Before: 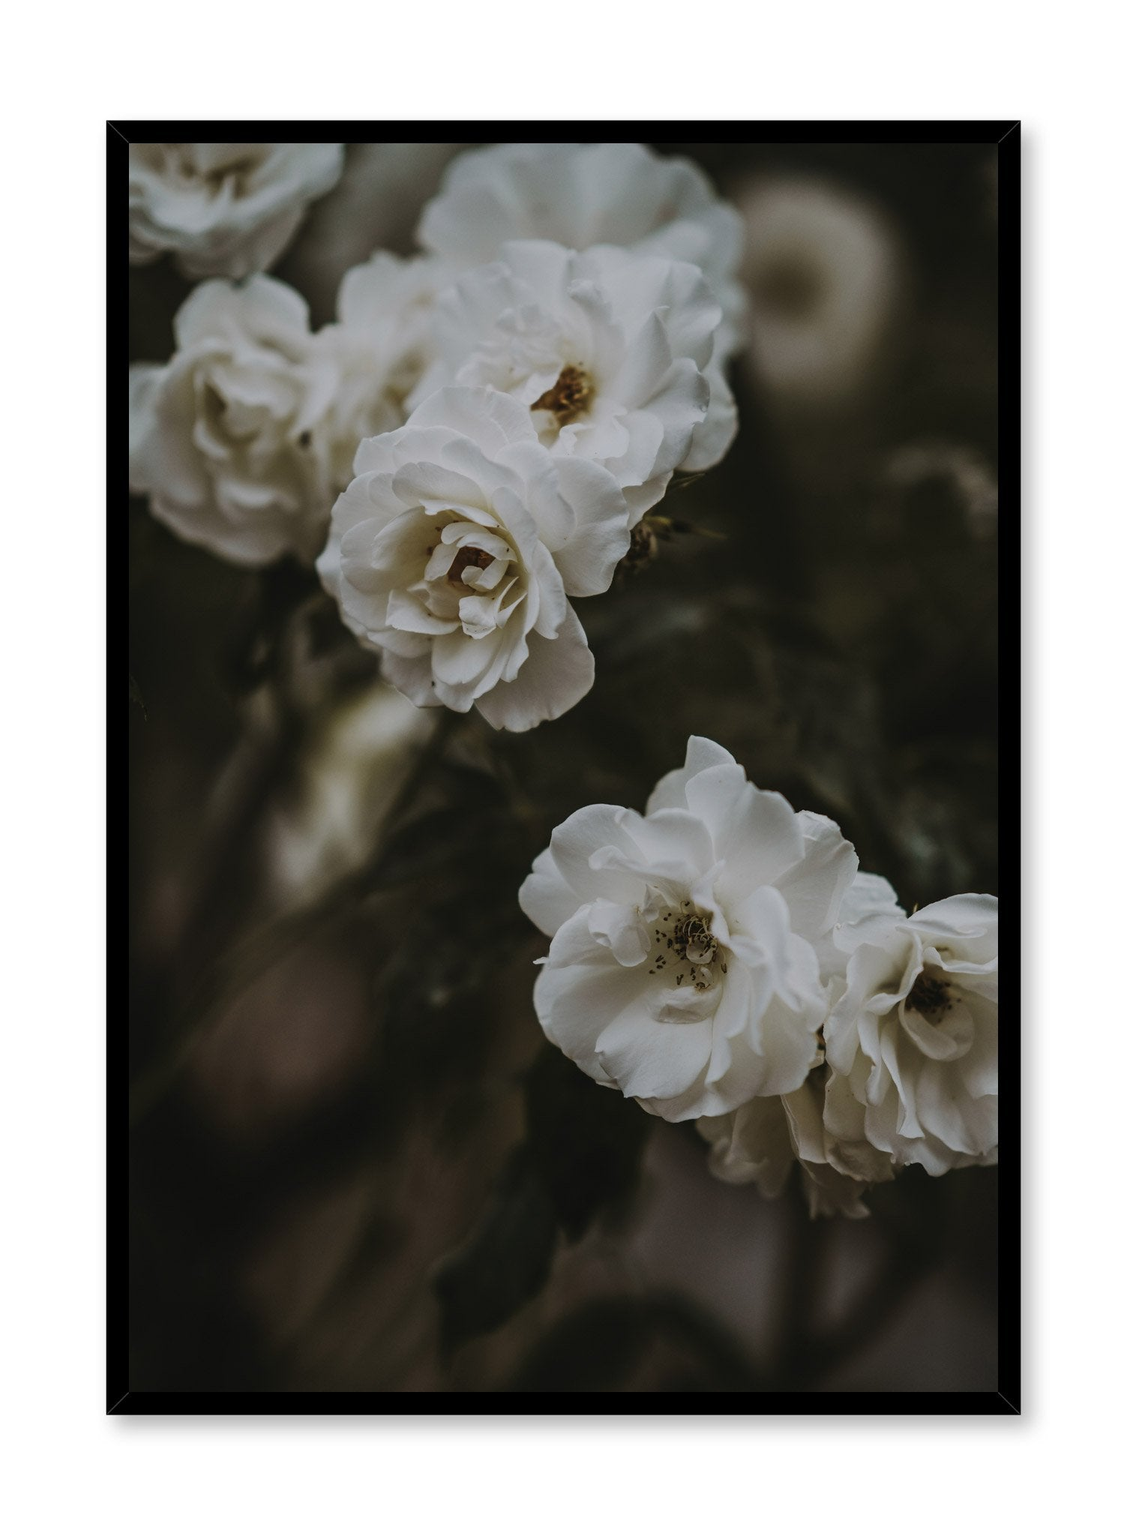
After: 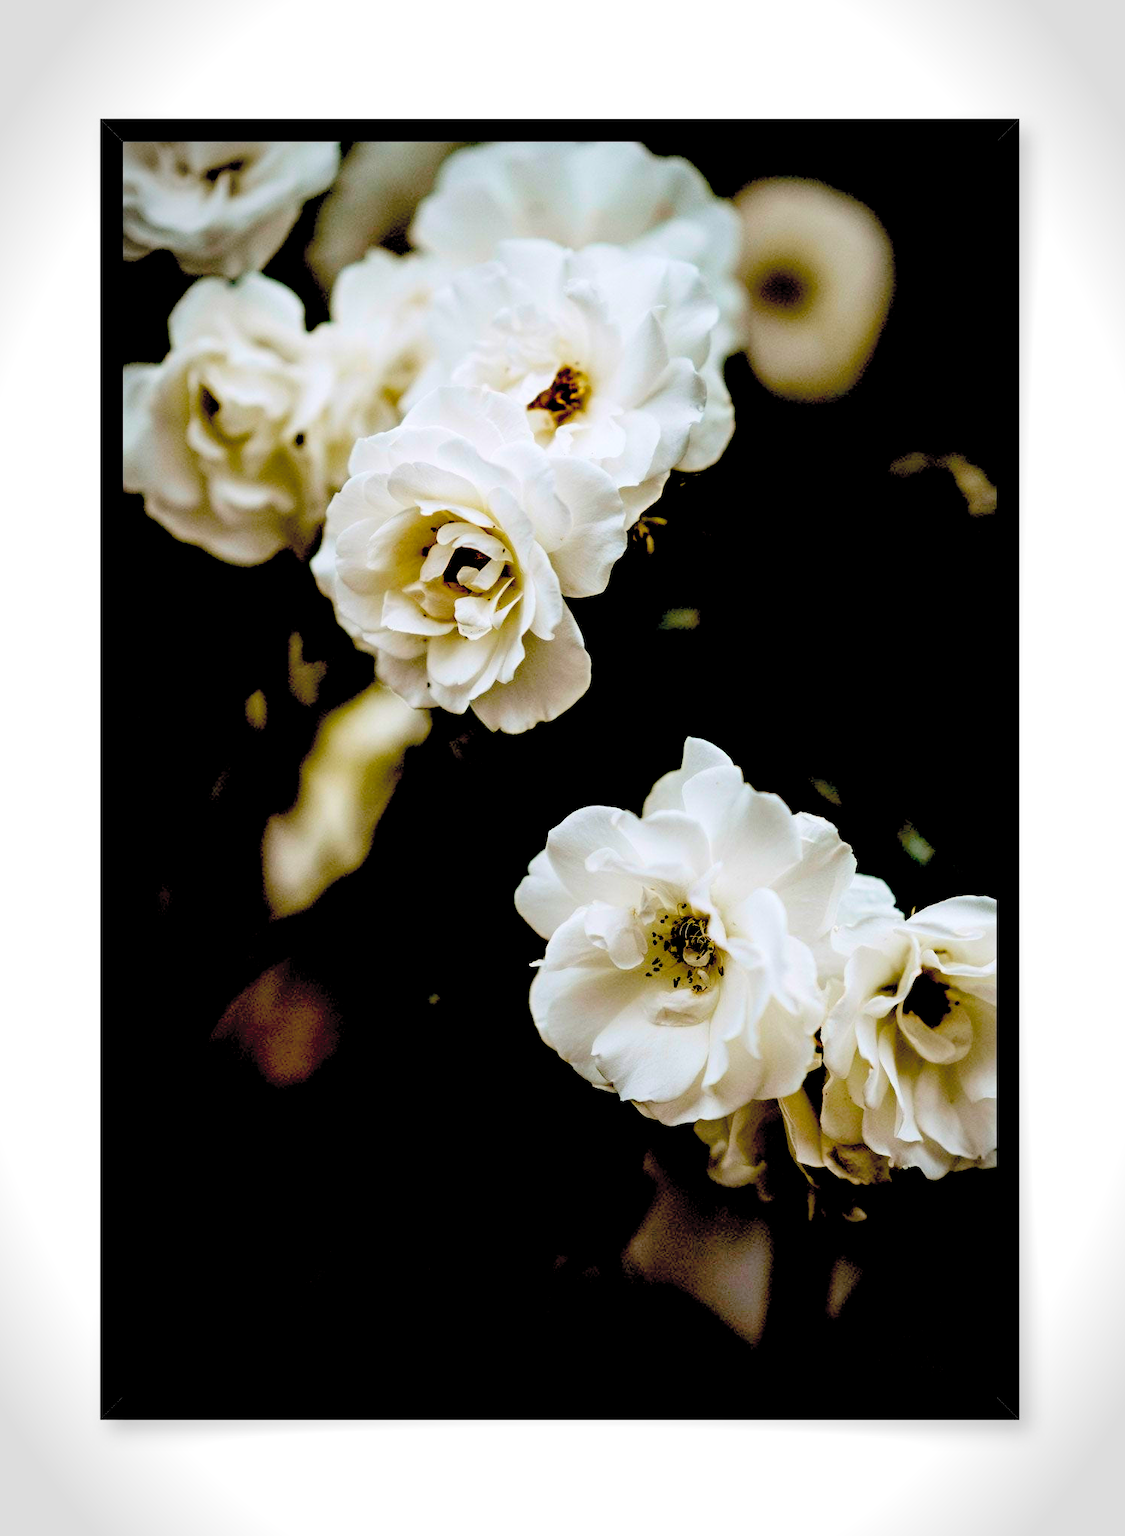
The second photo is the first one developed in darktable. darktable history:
exposure: black level correction 0.035, exposure 0.9 EV, compensate highlight preservation false
contrast brightness saturation: contrast 0.1, brightness 0.3, saturation 0.14
crop and rotate: left 0.614%, top 0.179%, bottom 0.309%
white balance: emerald 1
color balance rgb: perceptual saturation grading › global saturation 20%, global vibrance 20%
vignetting: automatic ratio true
